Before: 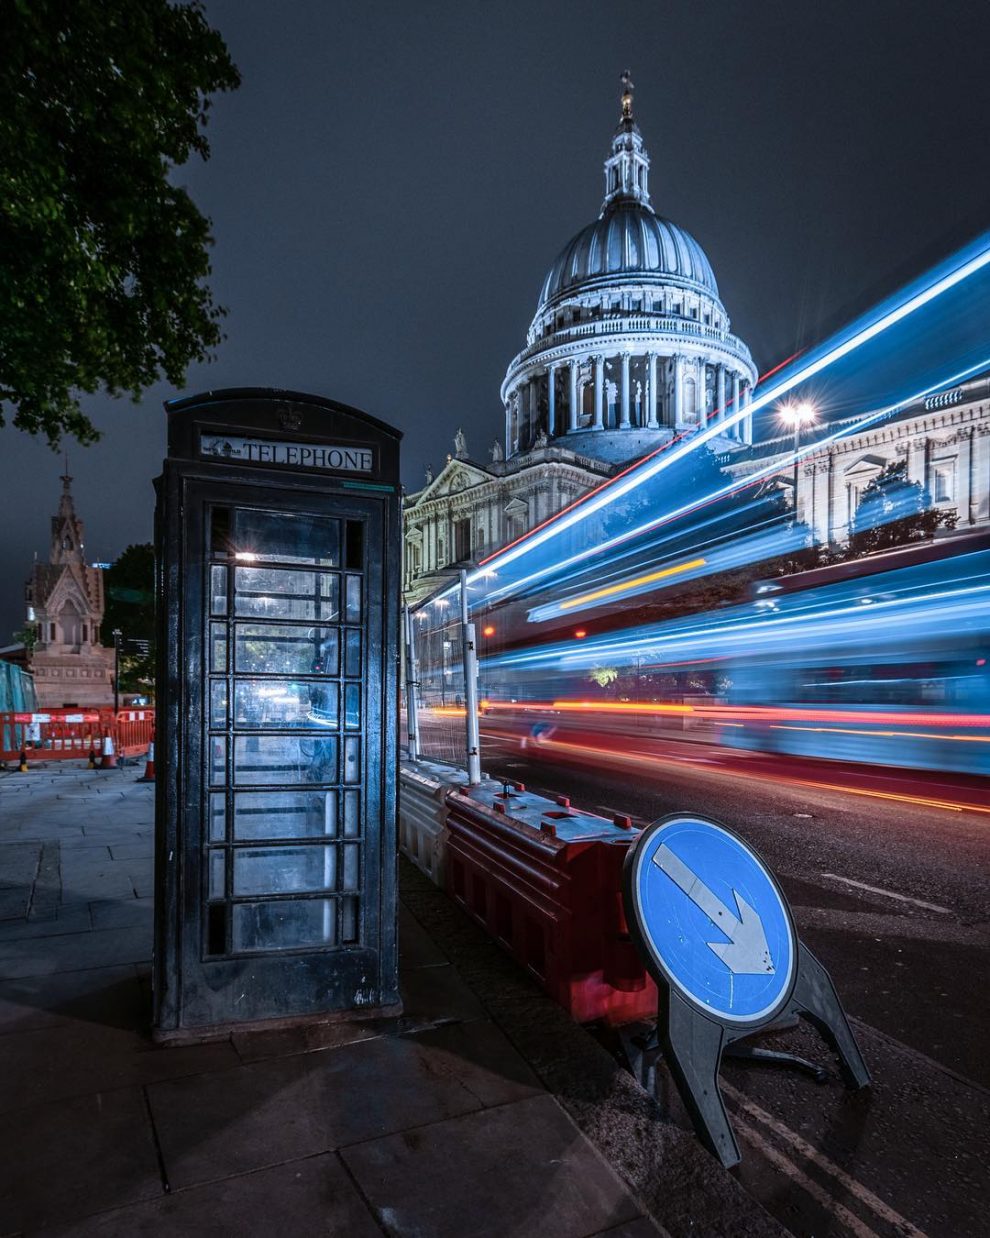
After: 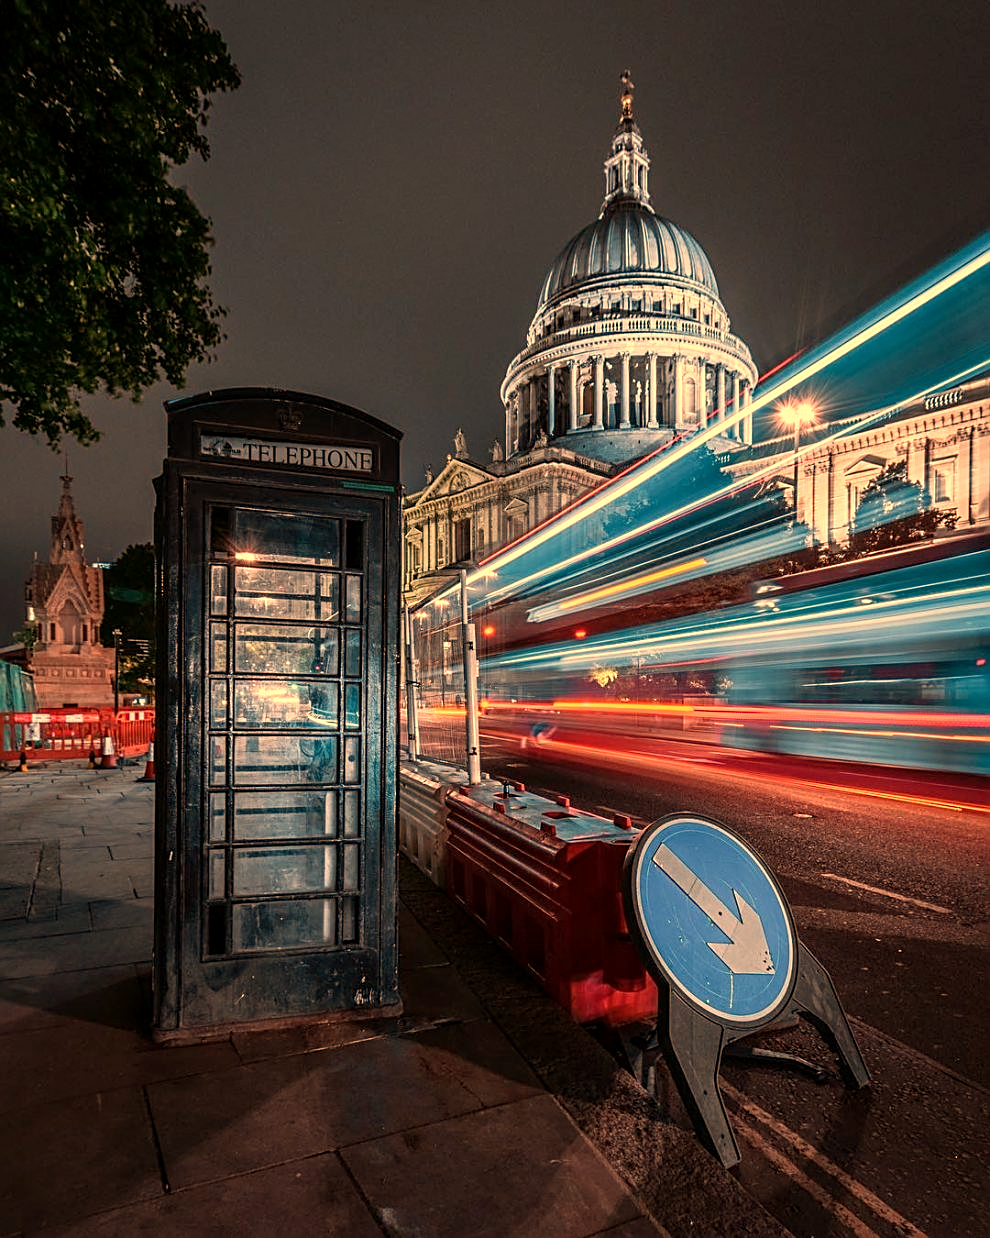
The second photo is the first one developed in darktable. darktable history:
sharpen: amount 0.478
exposure: black level correction 0.001, compensate highlight preservation false
white balance: red 1.467, blue 0.684
